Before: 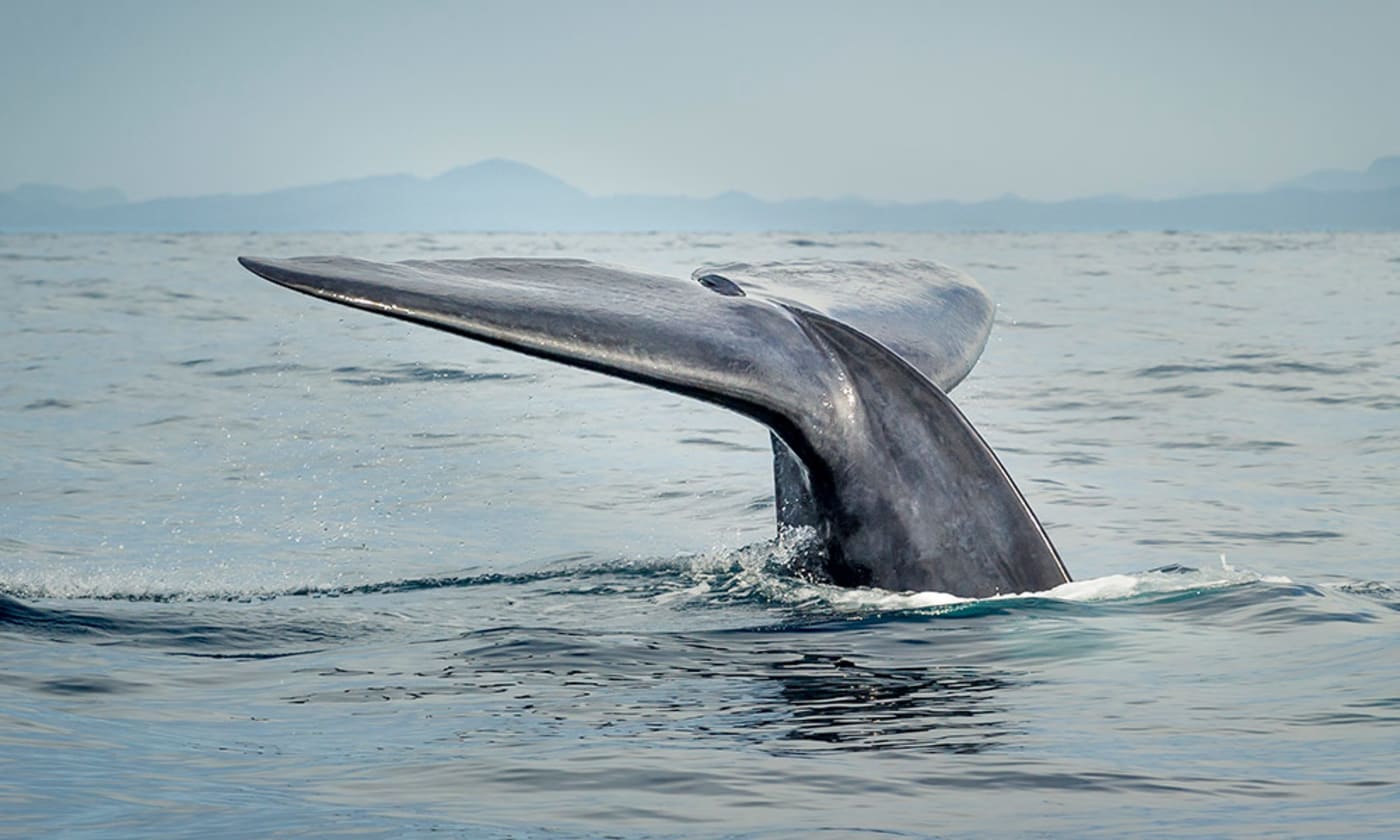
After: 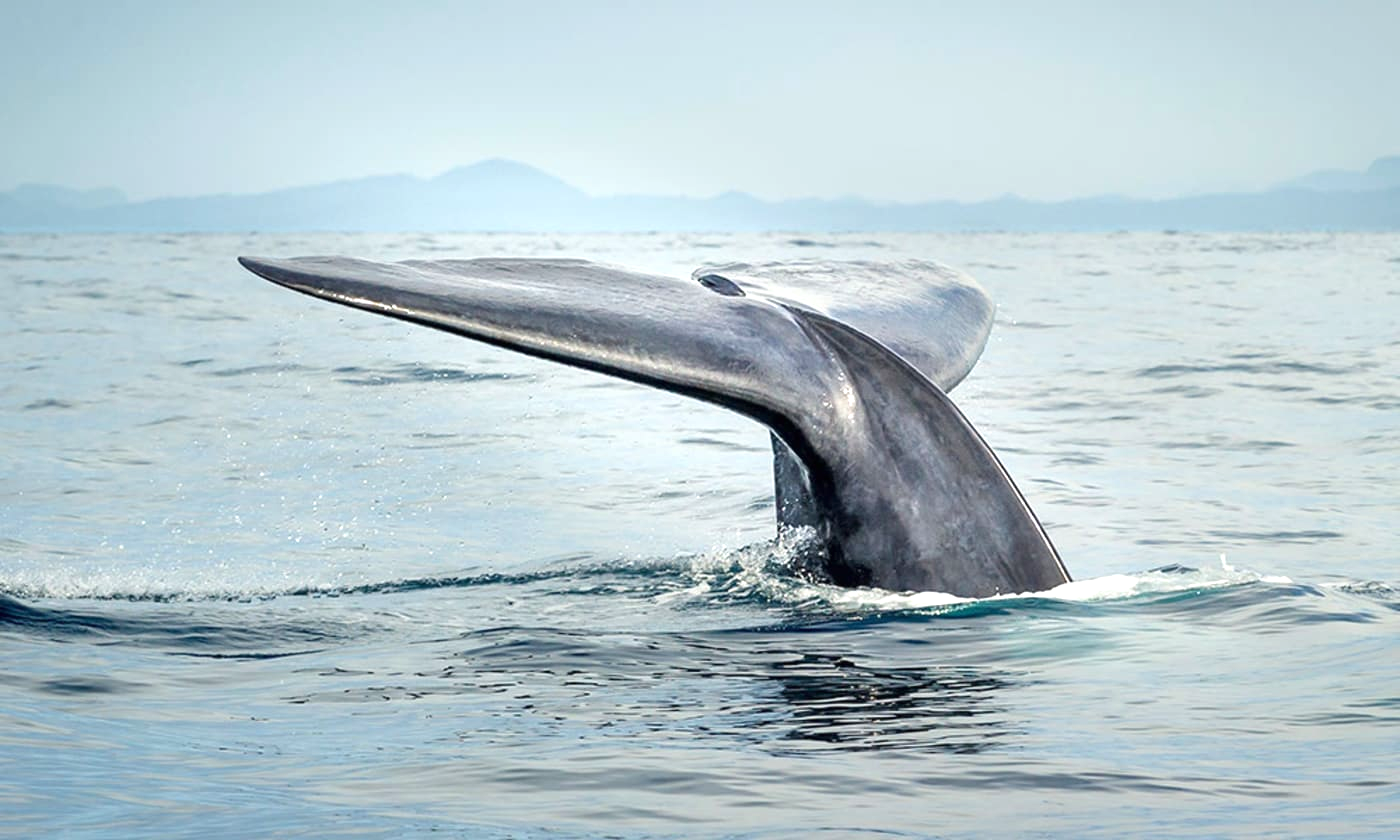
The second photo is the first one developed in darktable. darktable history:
exposure: black level correction 0, exposure 0.592 EV, compensate highlight preservation false
color correction: highlights b* -0.032
